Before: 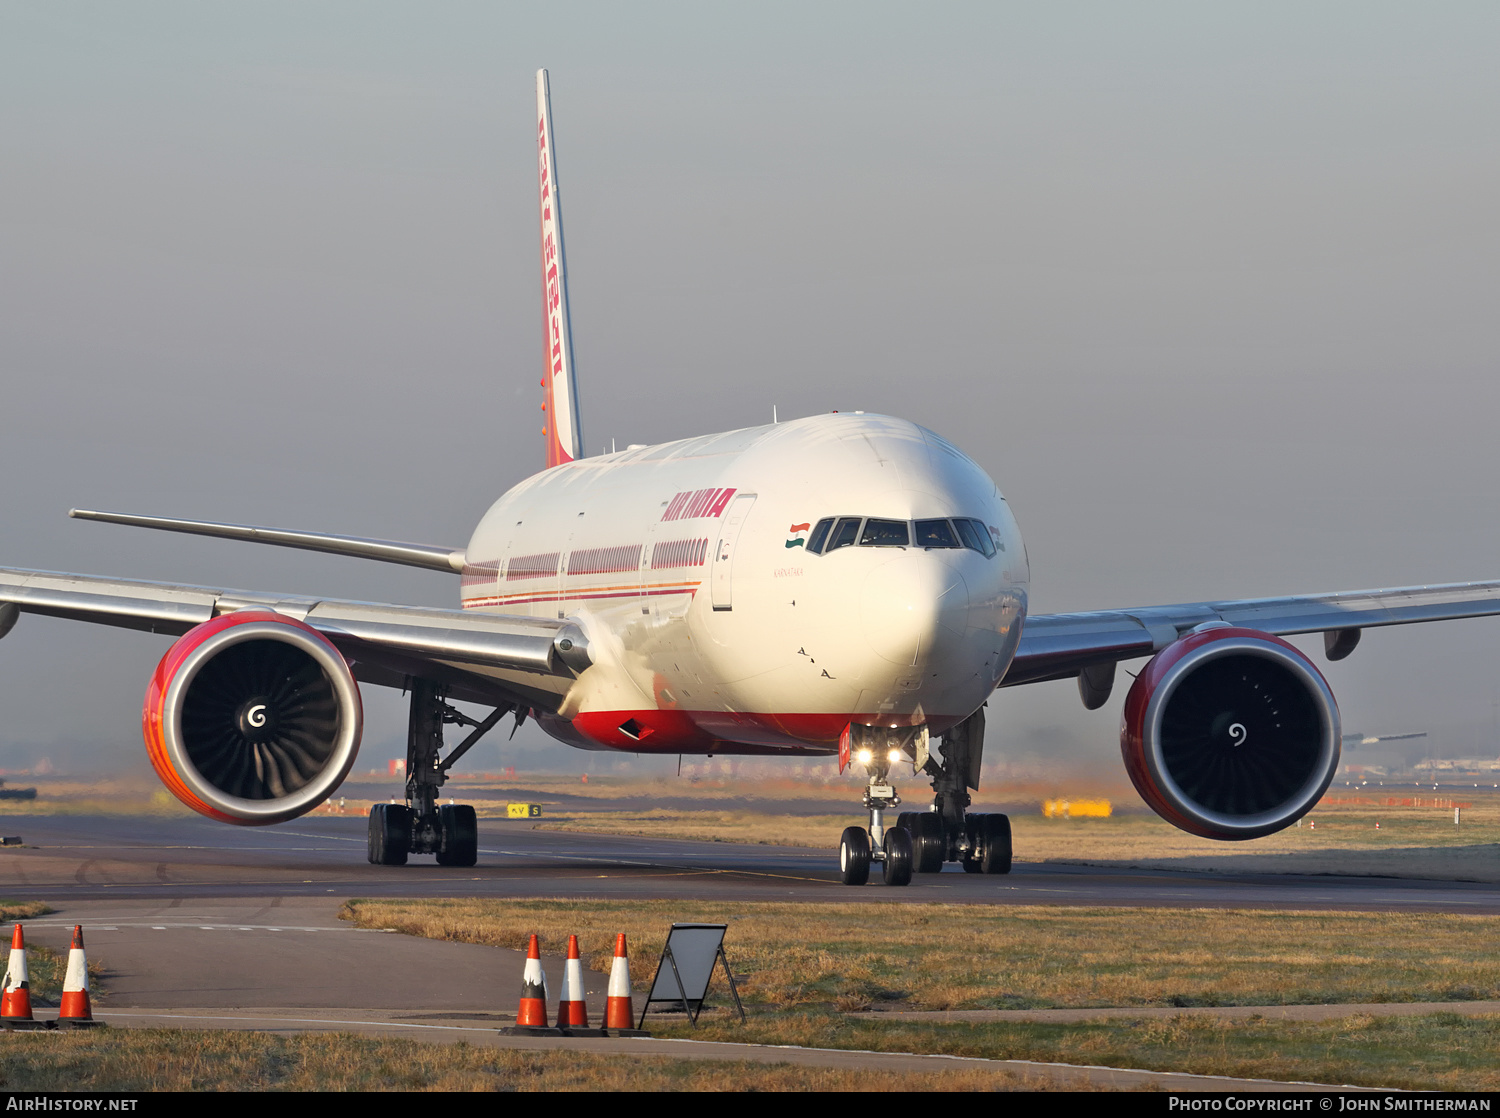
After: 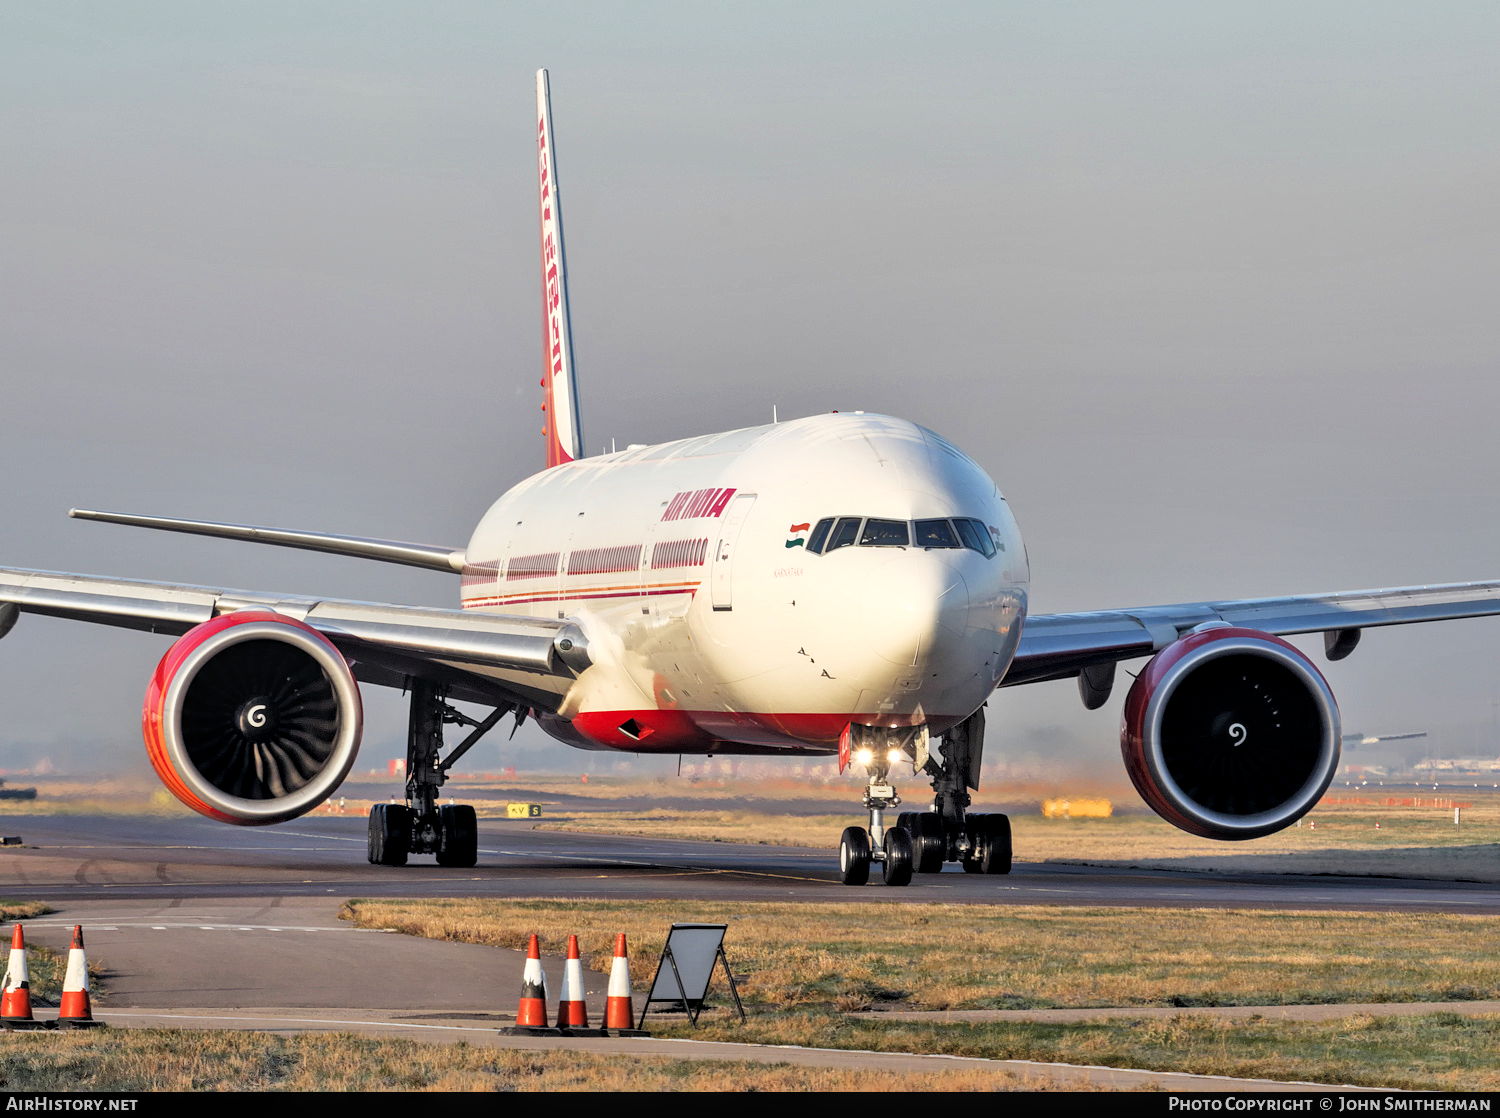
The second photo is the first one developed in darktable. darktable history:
filmic rgb: black relative exposure -7.77 EV, white relative exposure 4.36 EV, target black luminance 0%, hardness 3.76, latitude 50.77%, contrast 1.075, highlights saturation mix 8.74%, shadows ↔ highlights balance -0.256%, add noise in highlights 0.001, color science v3 (2019), use custom middle-gray values true, iterations of high-quality reconstruction 0, contrast in highlights soft
local contrast: on, module defaults
shadows and highlights: soften with gaussian
tone equalizer: -8 EV -0.718 EV, -7 EV -0.681 EV, -6 EV -0.56 EV, -5 EV -0.389 EV, -3 EV 0.391 EV, -2 EV 0.6 EV, -1 EV 0.688 EV, +0 EV 0.758 EV, smoothing diameter 24.81%, edges refinement/feathering 13.34, preserve details guided filter
